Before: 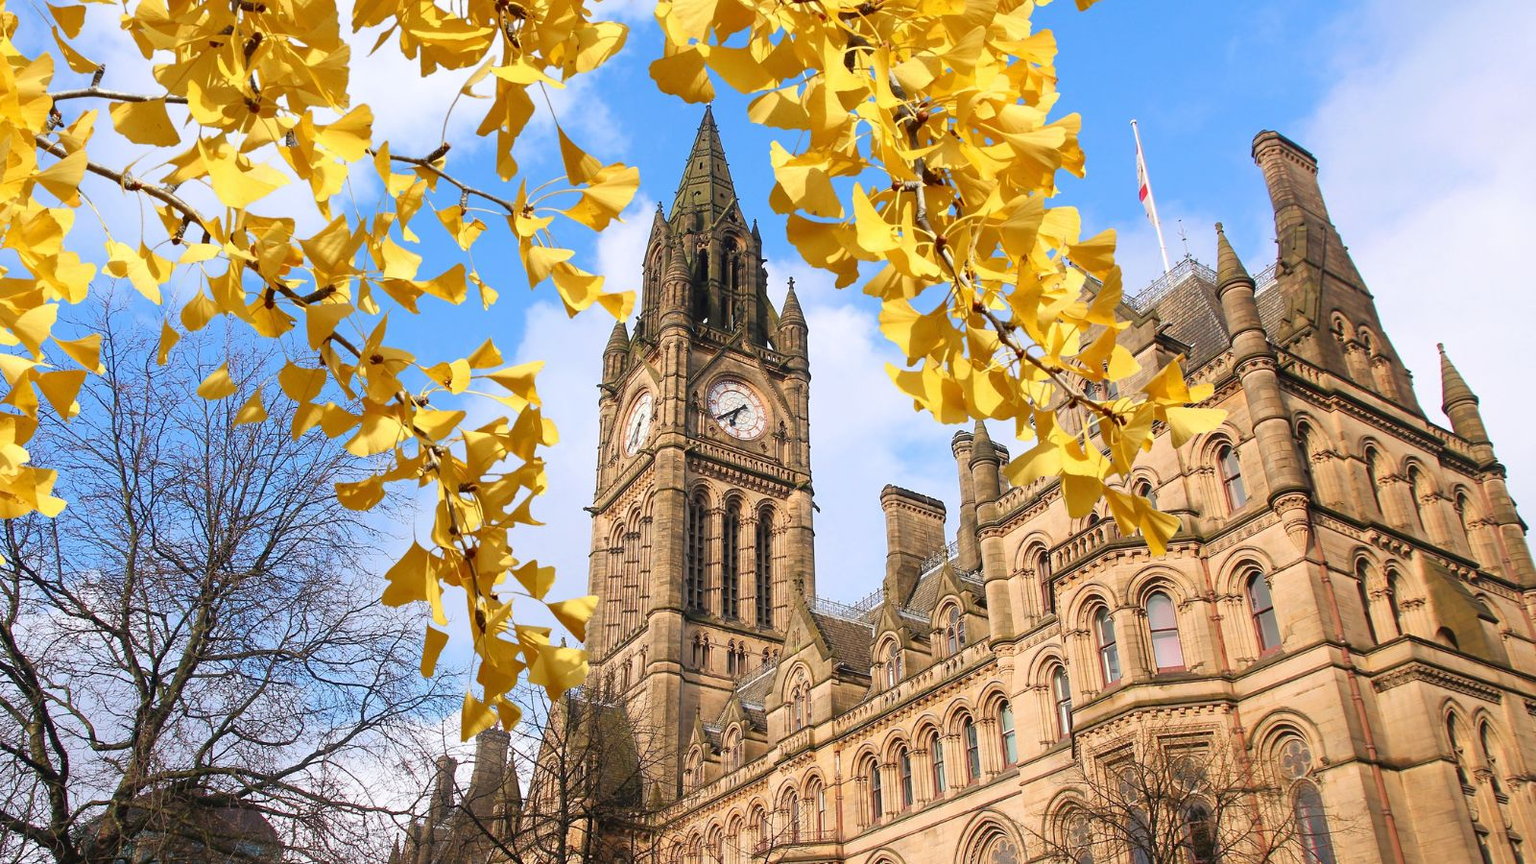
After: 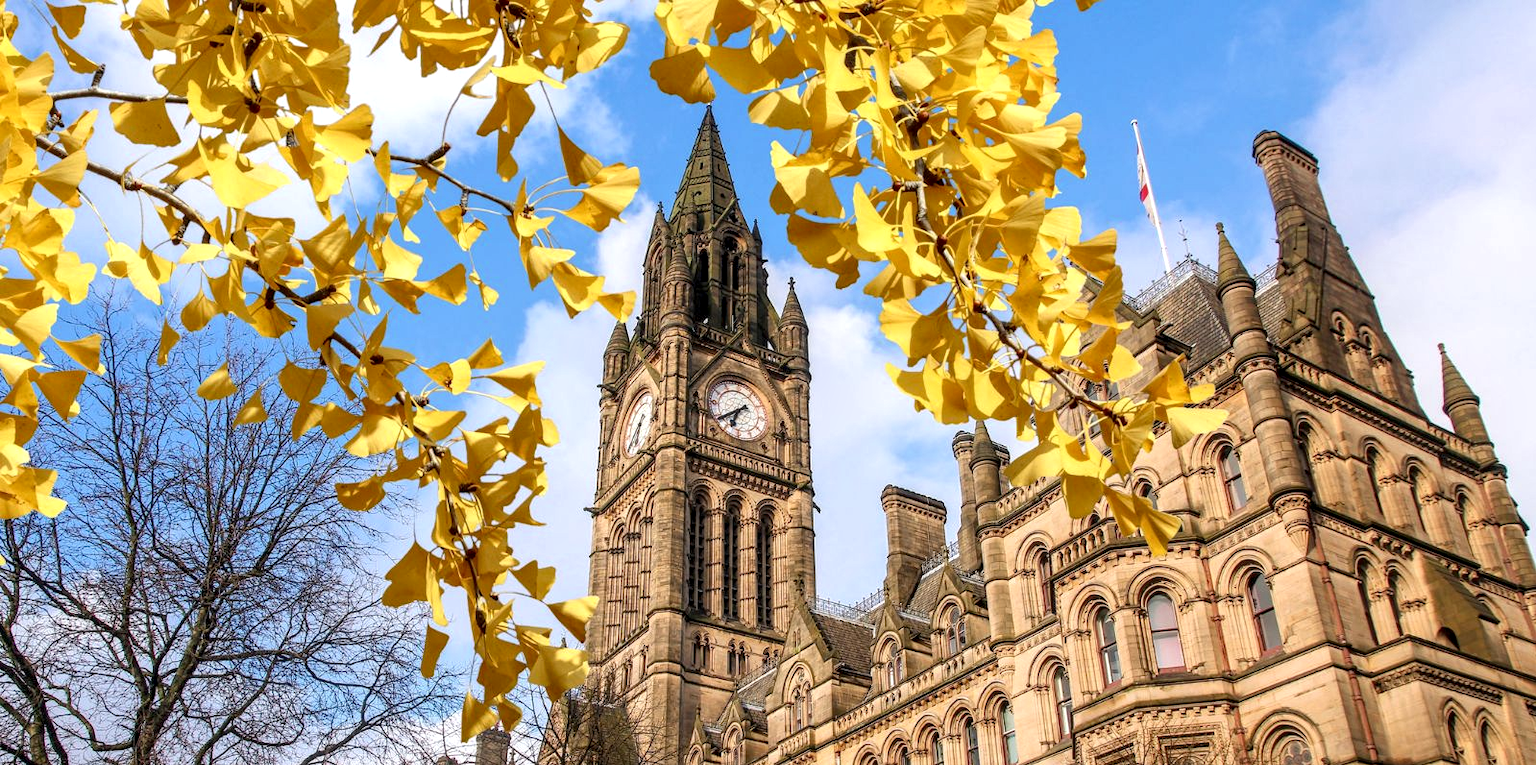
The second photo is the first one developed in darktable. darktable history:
crop and rotate: top 0%, bottom 11.422%
local contrast: highlights 26%, detail 150%
